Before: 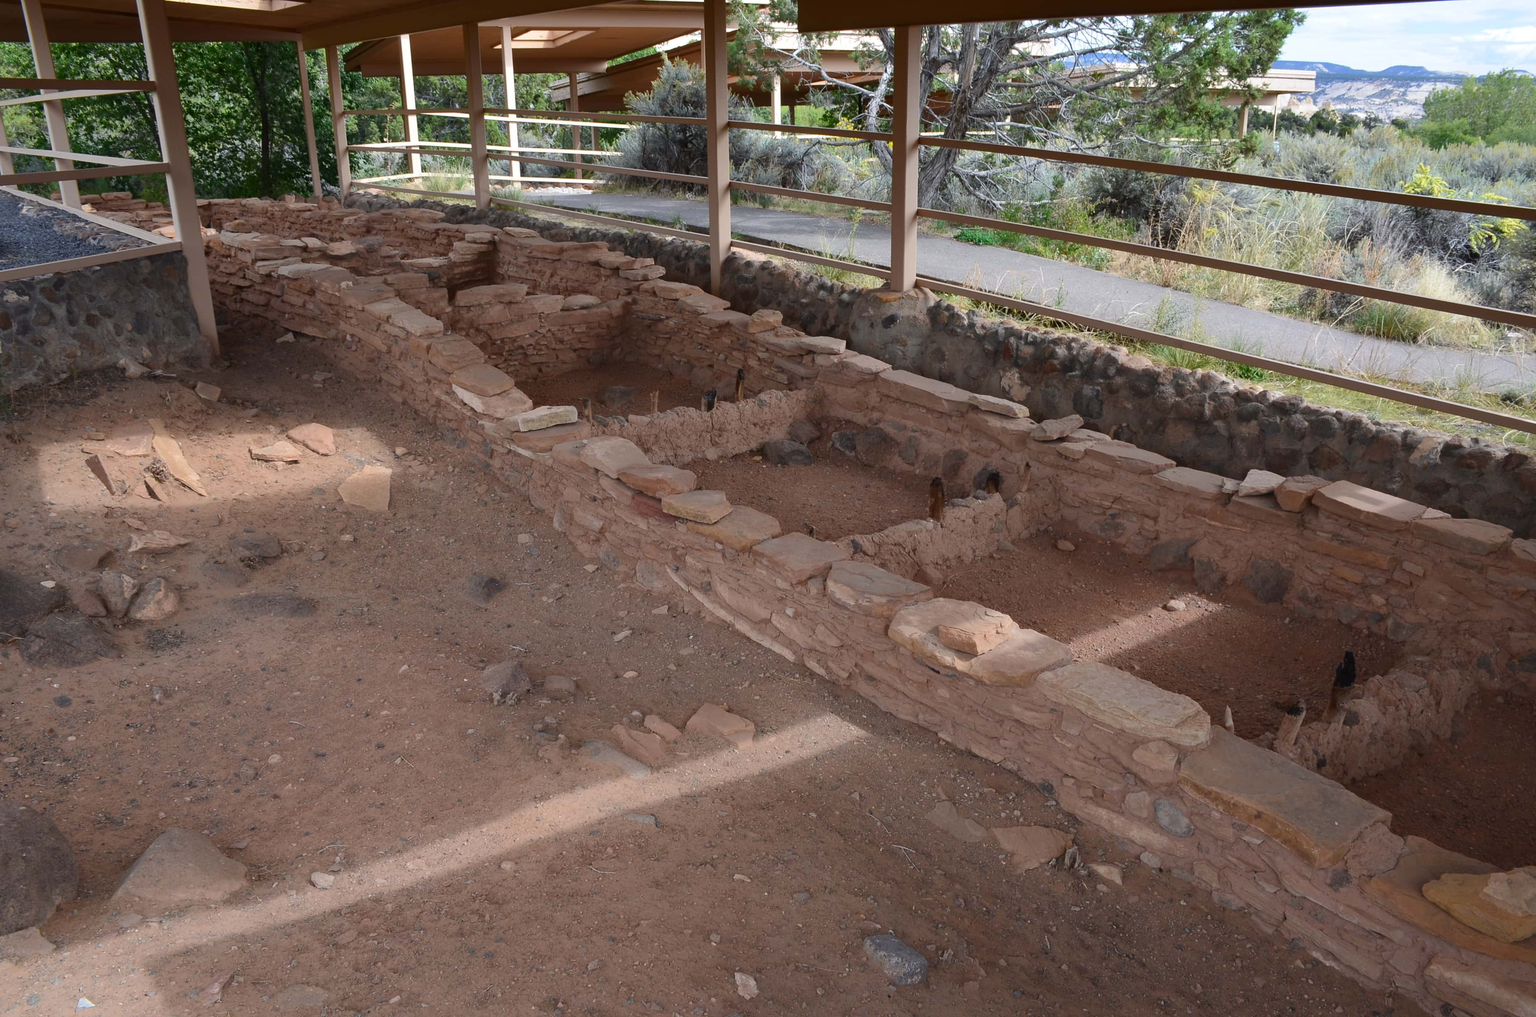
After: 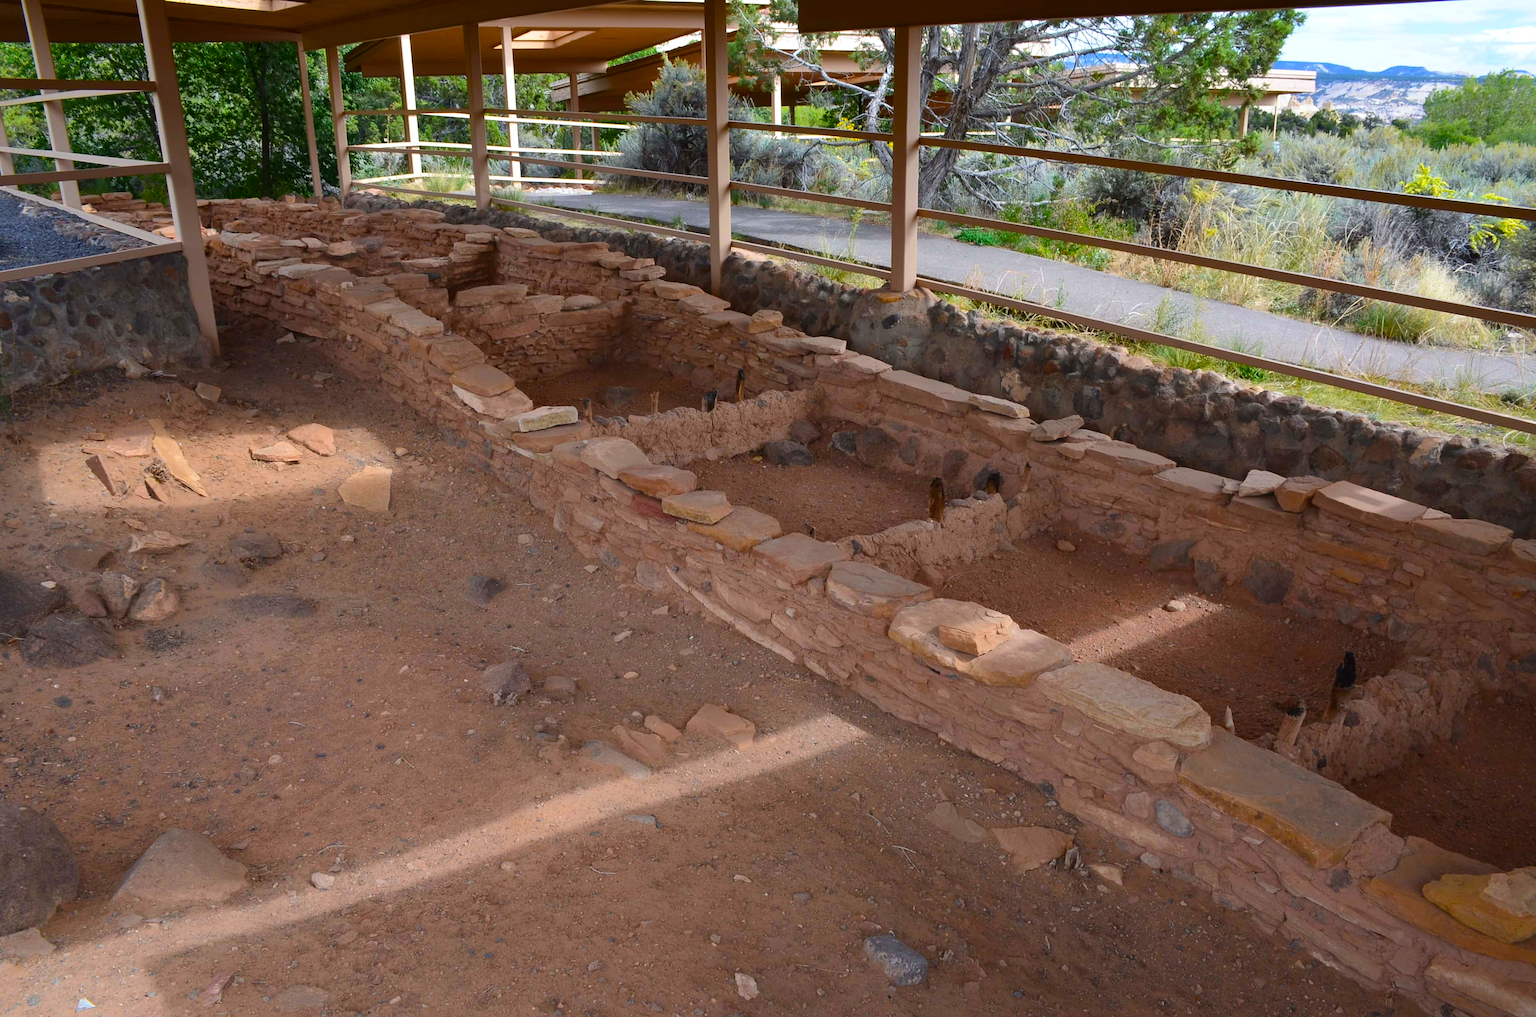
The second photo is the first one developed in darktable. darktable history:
exposure: exposure 0.079 EV, compensate highlight preservation false
color balance rgb: power › luminance -3.554%, power › hue 138.95°, linear chroma grading › global chroma 15.632%, perceptual saturation grading › global saturation 25.249%, global vibrance 15.105%
